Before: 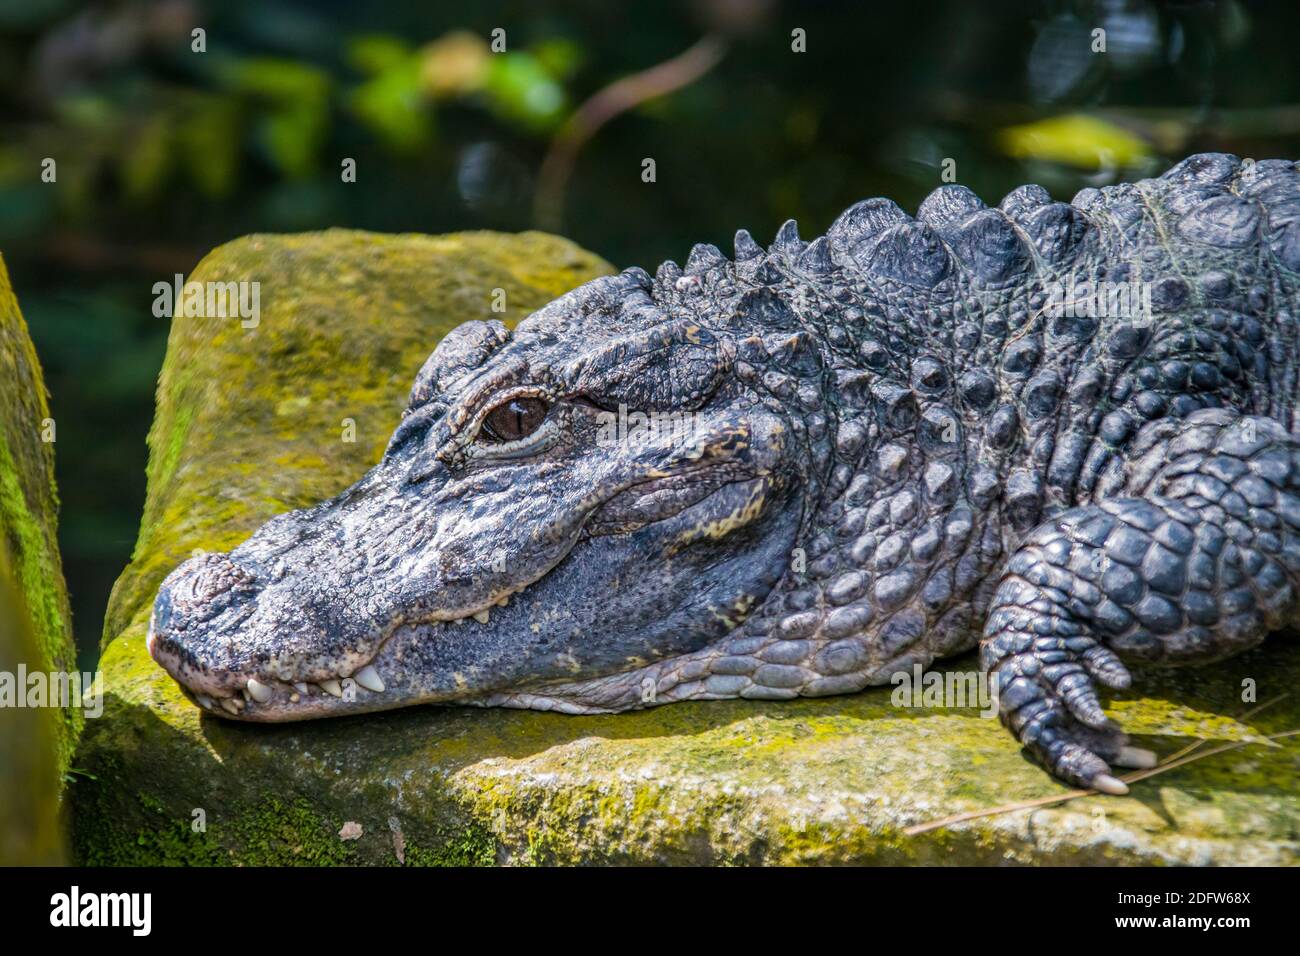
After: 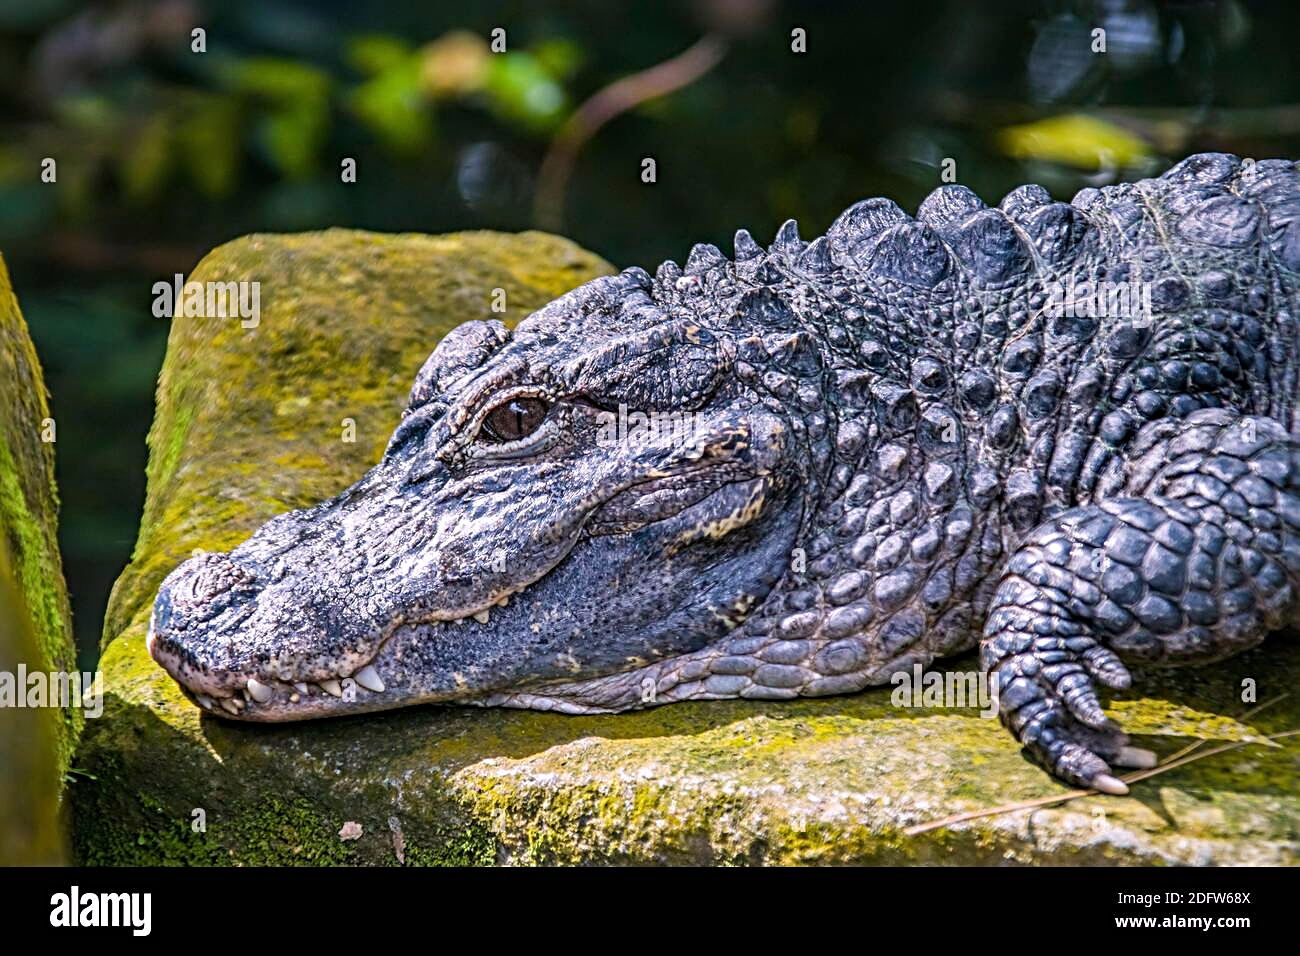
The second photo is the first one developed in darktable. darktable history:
sharpen: radius 4
white balance: red 1.05, blue 1.072
